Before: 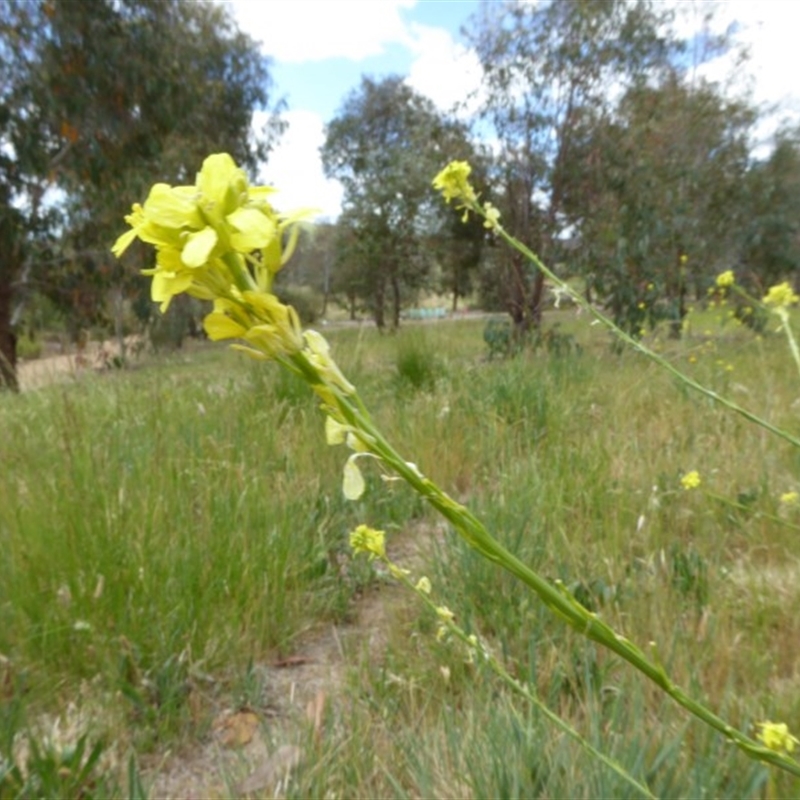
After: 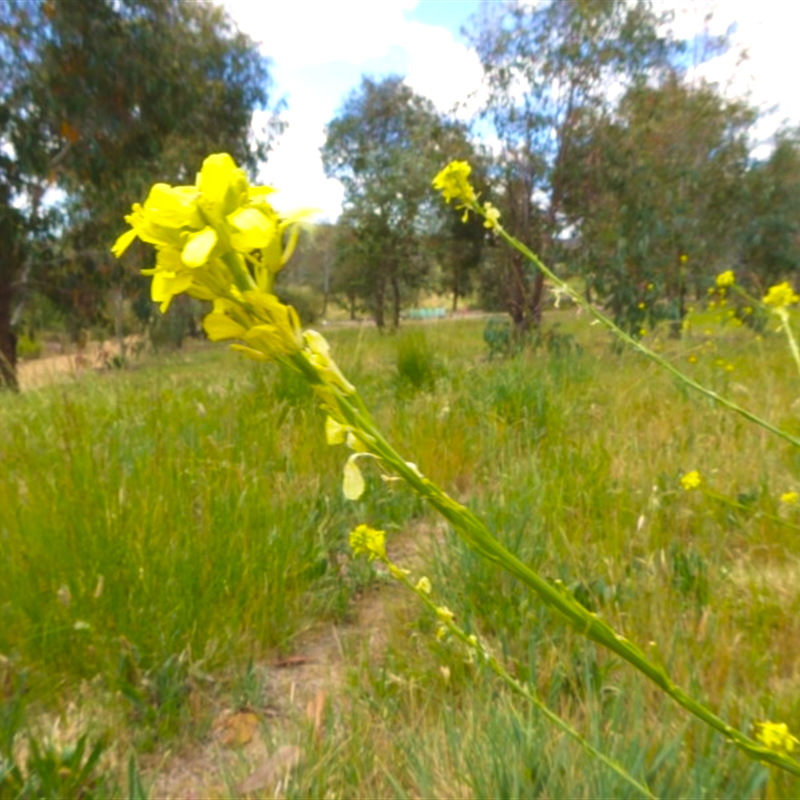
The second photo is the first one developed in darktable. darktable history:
color balance rgb: highlights gain › chroma 1.654%, highlights gain › hue 54.92°, perceptual saturation grading › global saturation 38.749%, global vibrance 20%
exposure: black level correction -0.015, exposure -0.513 EV, compensate exposure bias true, compensate highlight preservation false
tone equalizer: -8 EV -0.724 EV, -7 EV -0.738 EV, -6 EV -0.621 EV, -5 EV -0.364 EV, -3 EV 0.379 EV, -2 EV 0.6 EV, -1 EV 0.684 EV, +0 EV 0.774 EV
velvia: on, module defaults
